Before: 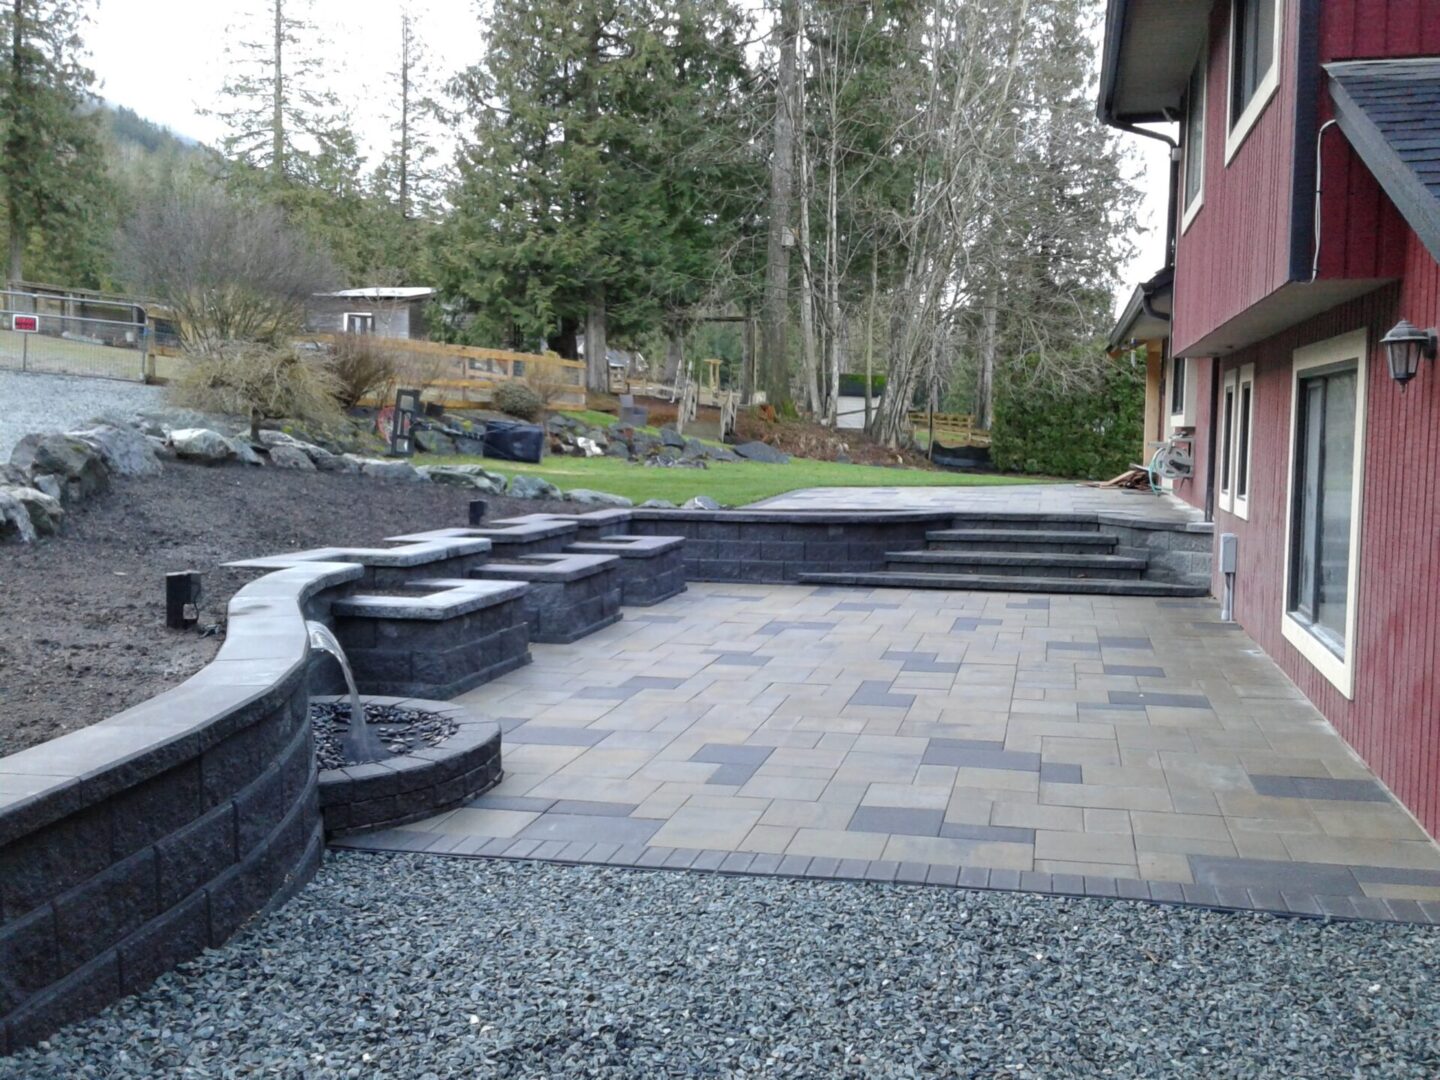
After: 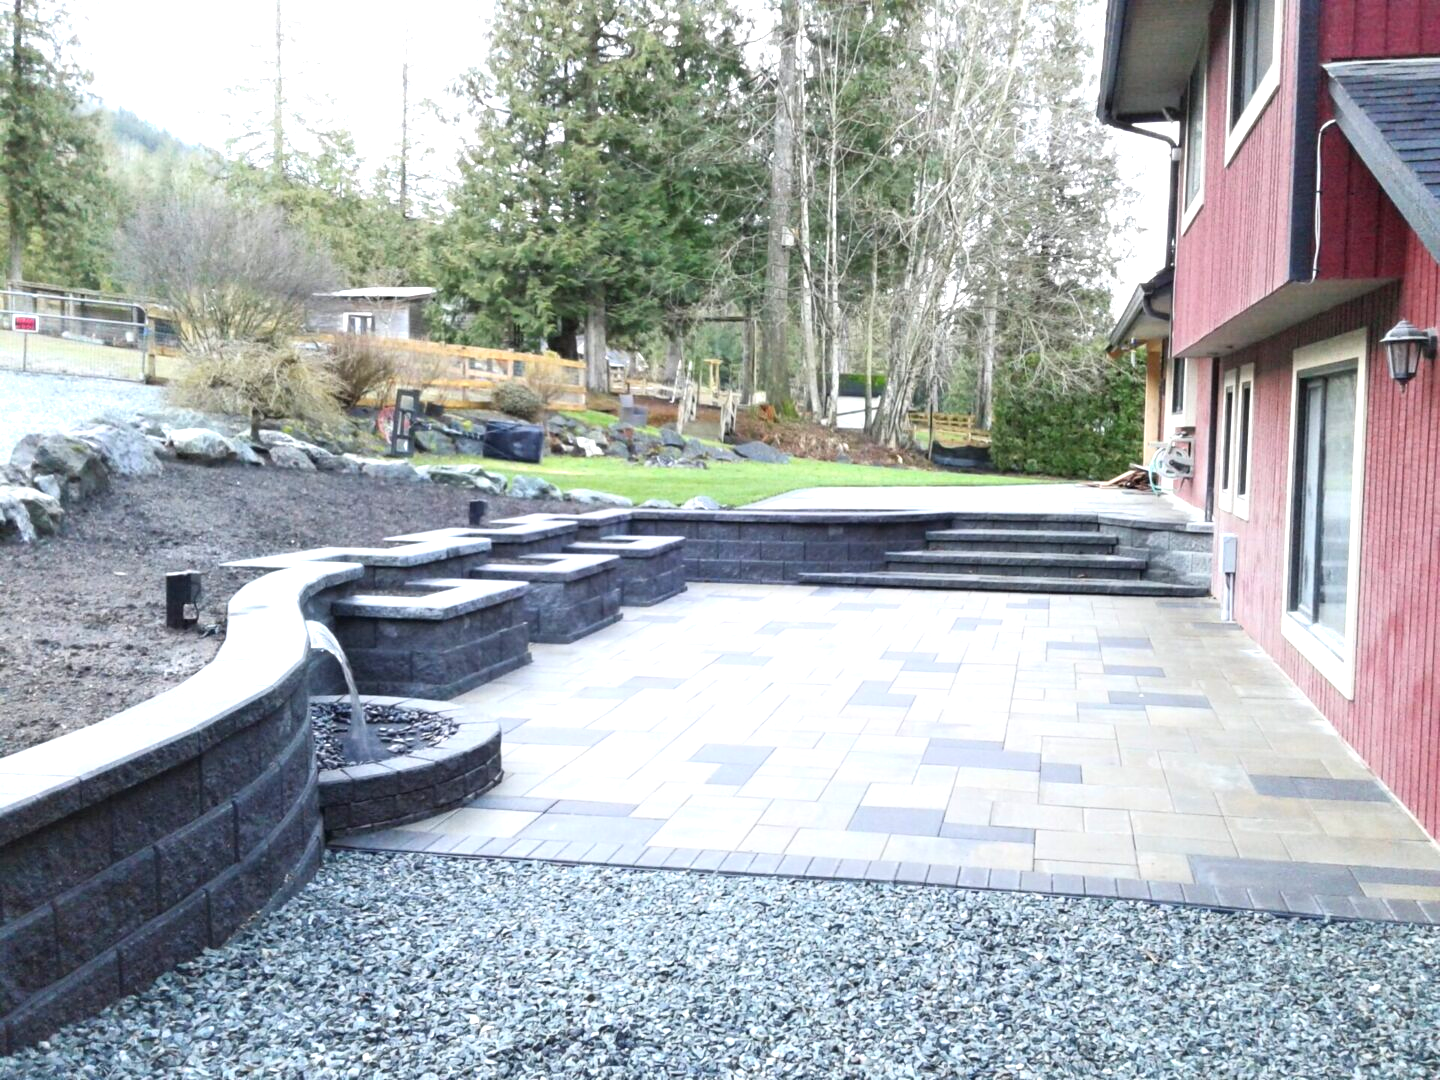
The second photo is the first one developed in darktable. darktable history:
exposure: black level correction 0, exposure 1.099 EV, compensate highlight preservation false
shadows and highlights: shadows -0.016, highlights 39.52
